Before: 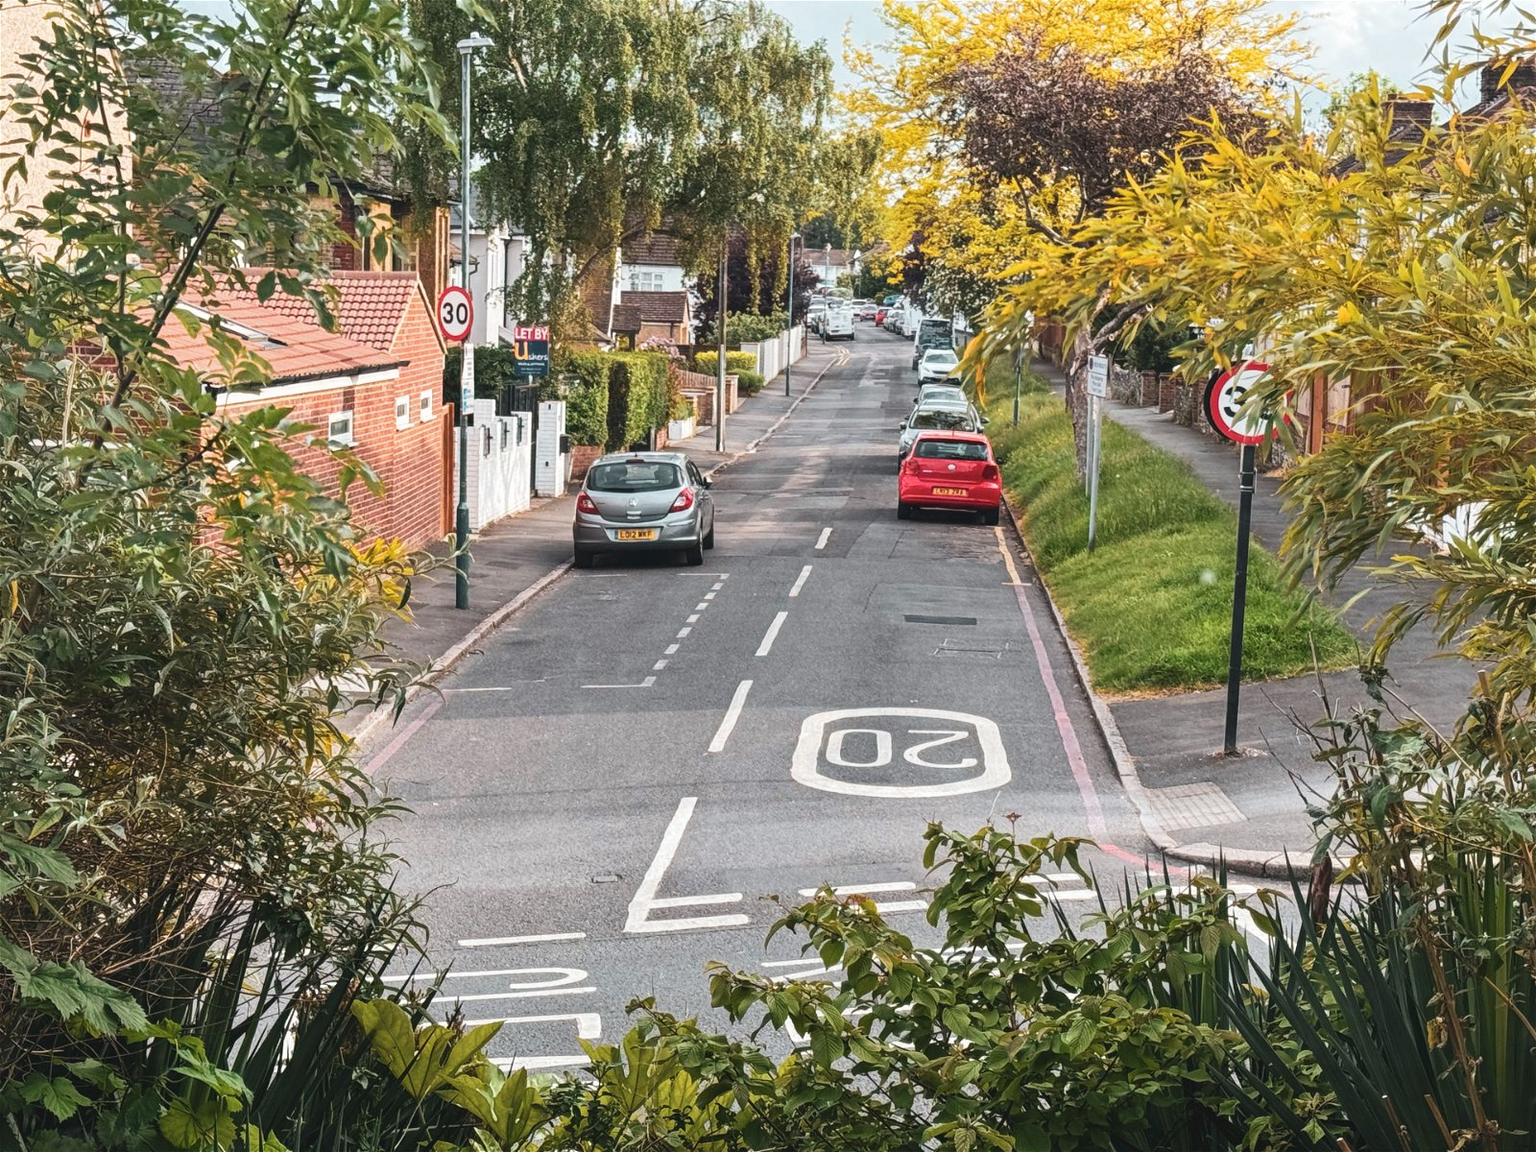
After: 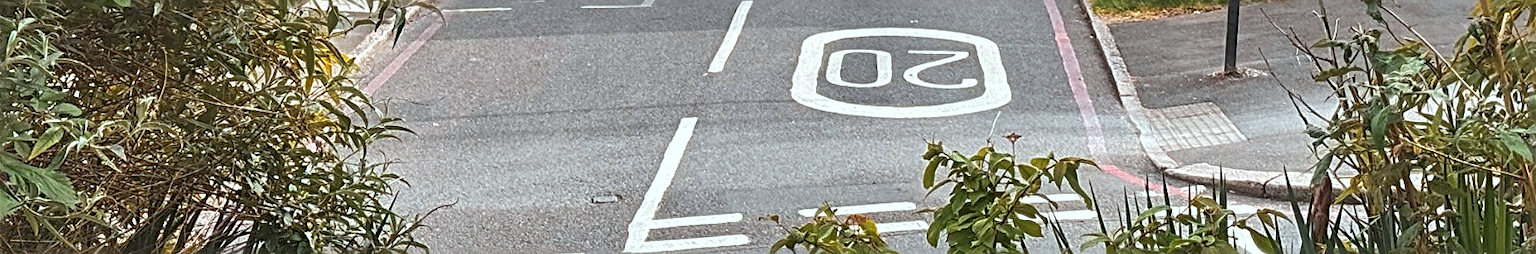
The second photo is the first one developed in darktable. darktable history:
sharpen: radius 2.687, amount 0.657
exposure: black level correction 0.001, exposure 0.193 EV, compensate highlight preservation false
shadows and highlights: on, module defaults
crop and rotate: top 59.01%, bottom 18.862%
color correction: highlights a* -4.95, highlights b* -3.14, shadows a* 4.21, shadows b* 4.32
